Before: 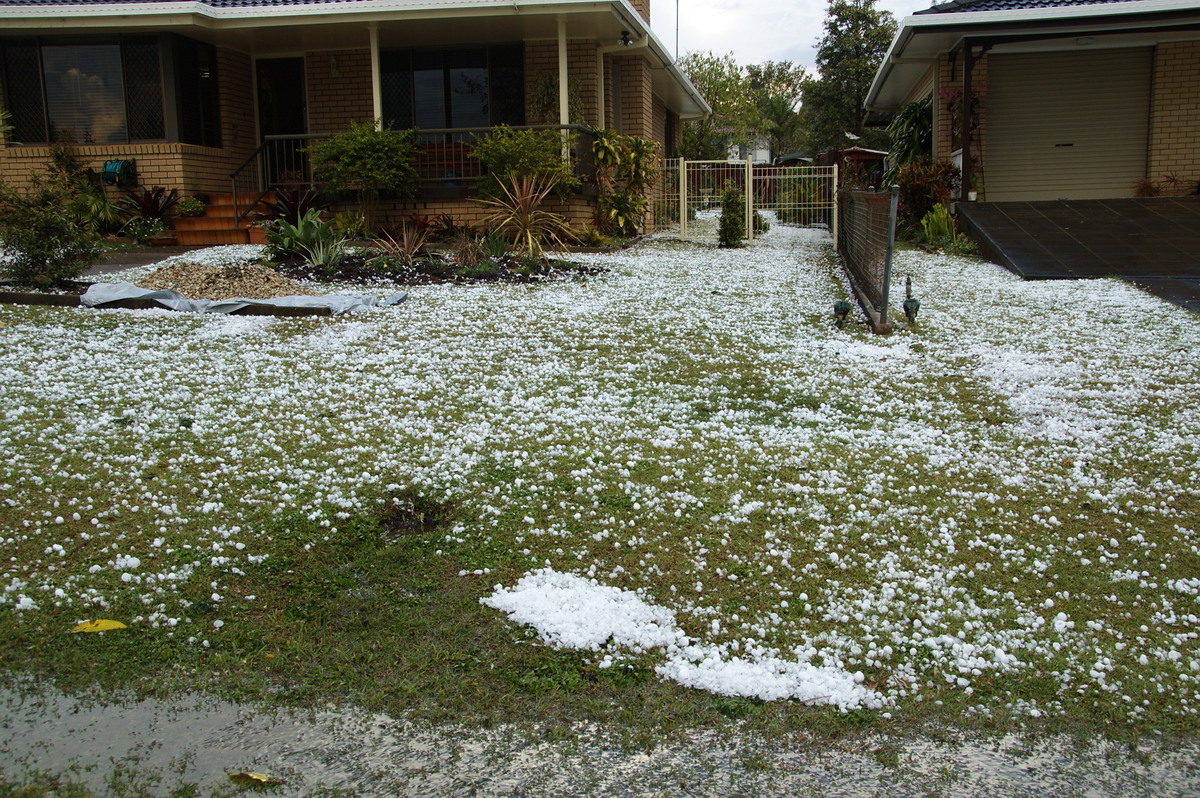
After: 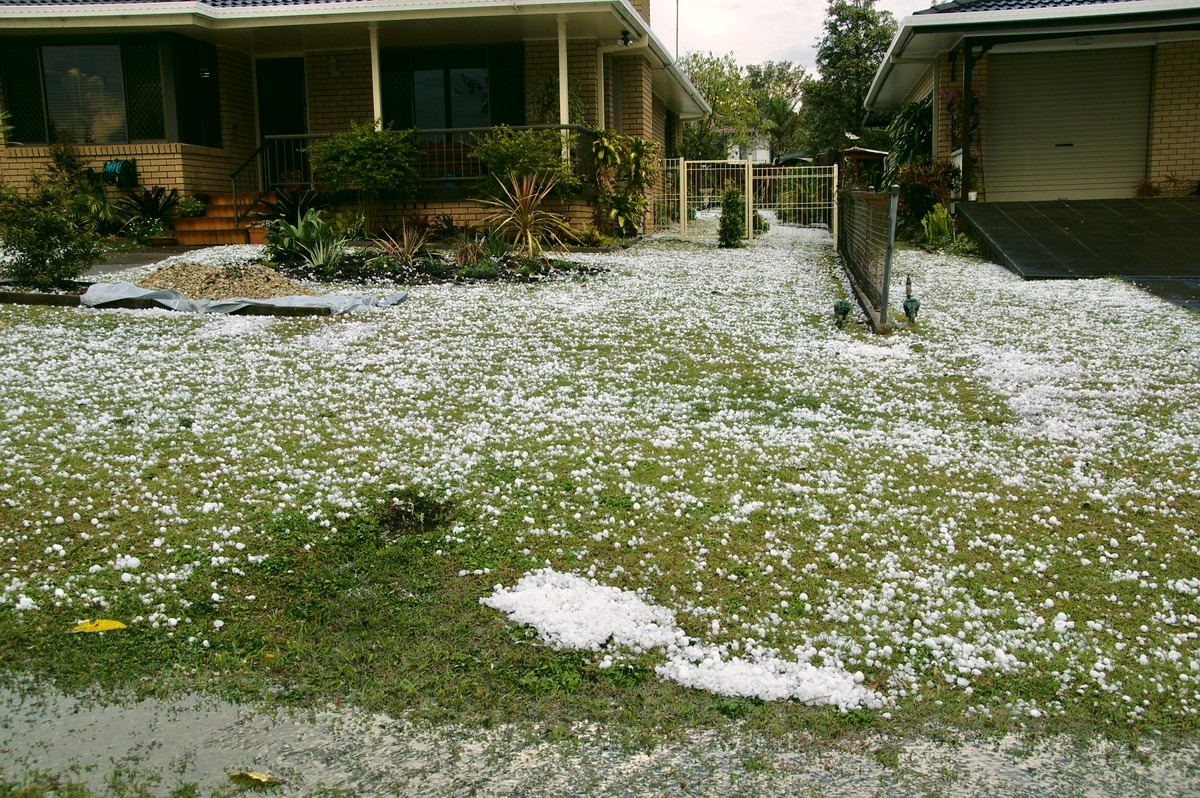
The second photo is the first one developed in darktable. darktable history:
color correction: highlights a* 4.02, highlights b* 4.98, shadows a* -7.55, shadows b* 4.98
tone equalizer: -8 EV 0.001 EV, -7 EV -0.004 EV, -6 EV 0.009 EV, -5 EV 0.032 EV, -4 EV 0.276 EV, -3 EV 0.644 EV, -2 EV 0.584 EV, -1 EV 0.187 EV, +0 EV 0.024 EV
white balance: emerald 1
